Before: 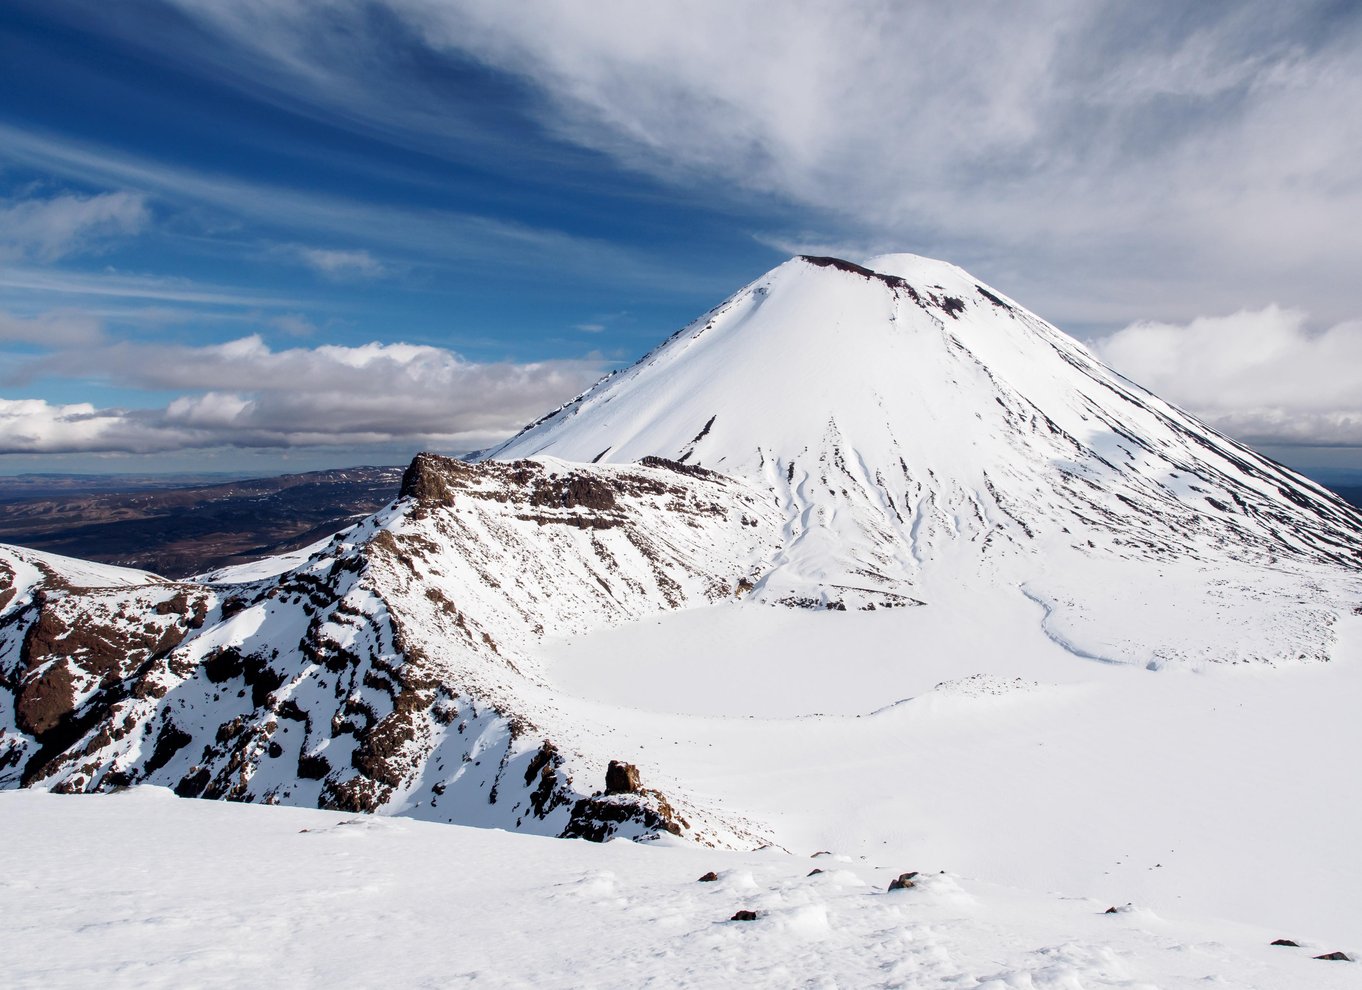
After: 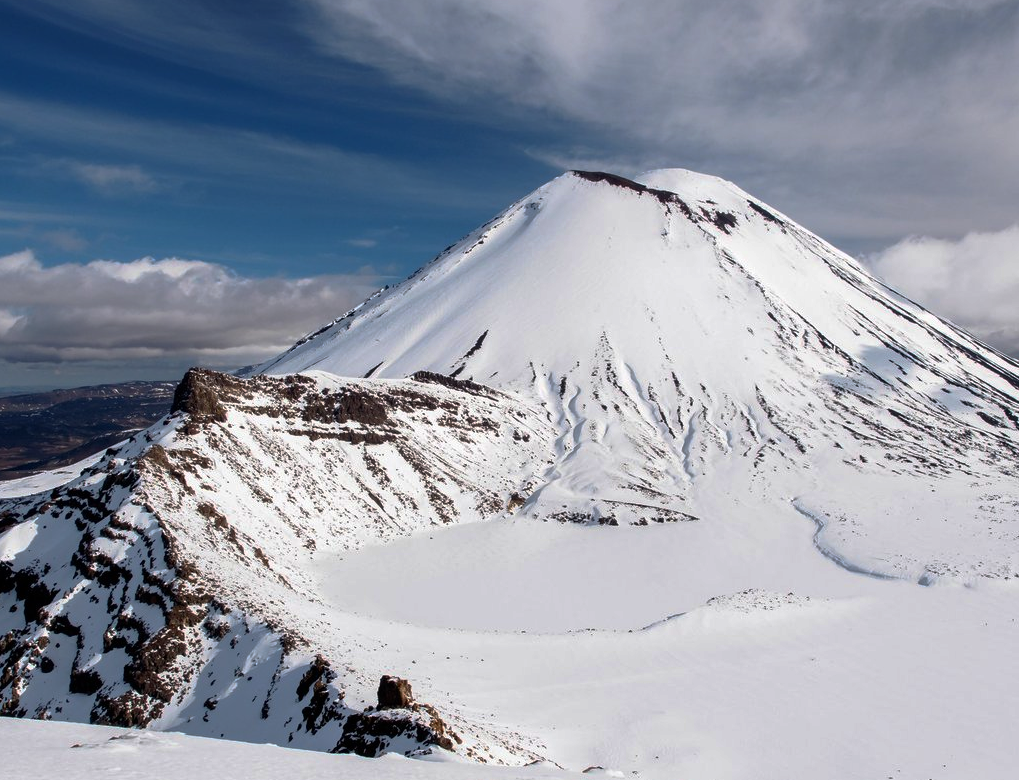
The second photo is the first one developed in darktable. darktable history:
base curve: curves: ch0 [(0, 0) (0.595, 0.418) (1, 1)], preserve colors none
crop: left 16.768%, top 8.653%, right 8.362%, bottom 12.485%
